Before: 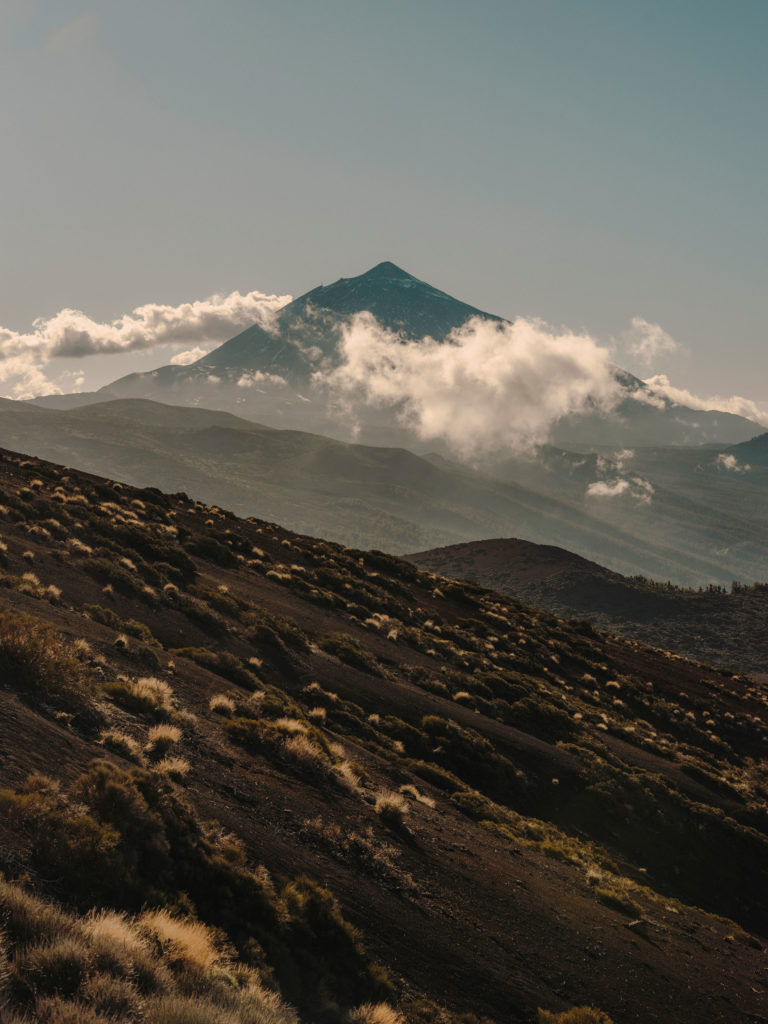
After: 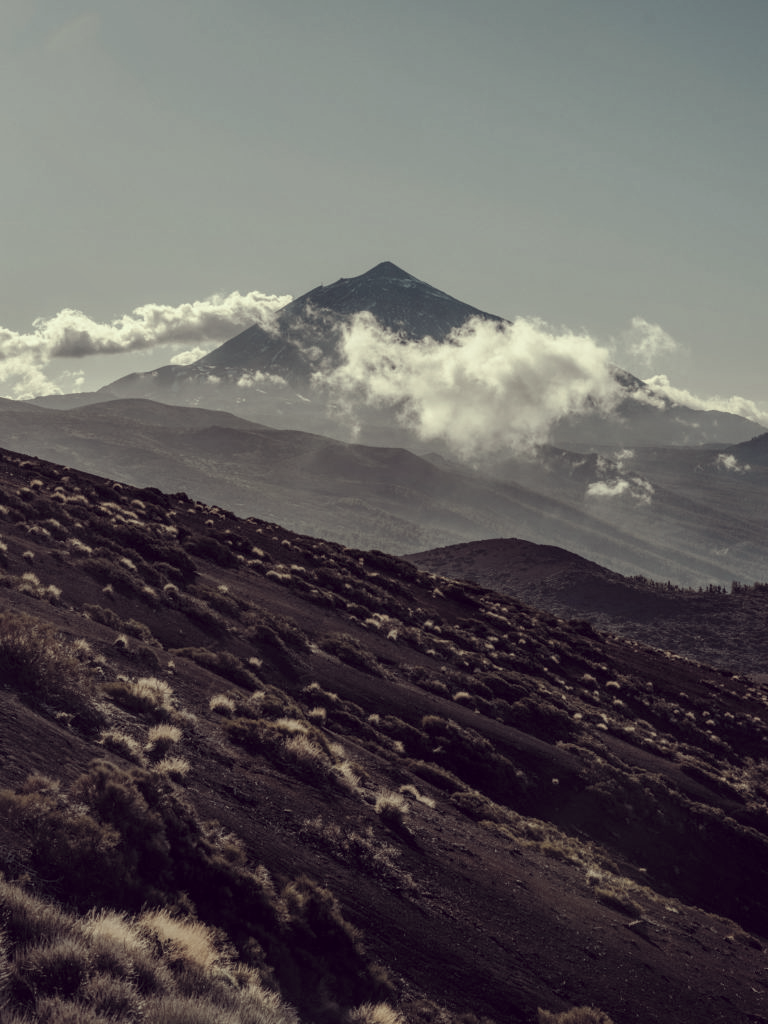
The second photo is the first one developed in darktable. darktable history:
color correction: highlights a* -20.24, highlights b* 20.32, shadows a* 19.35, shadows b* -19.93, saturation 0.44
local contrast: on, module defaults
